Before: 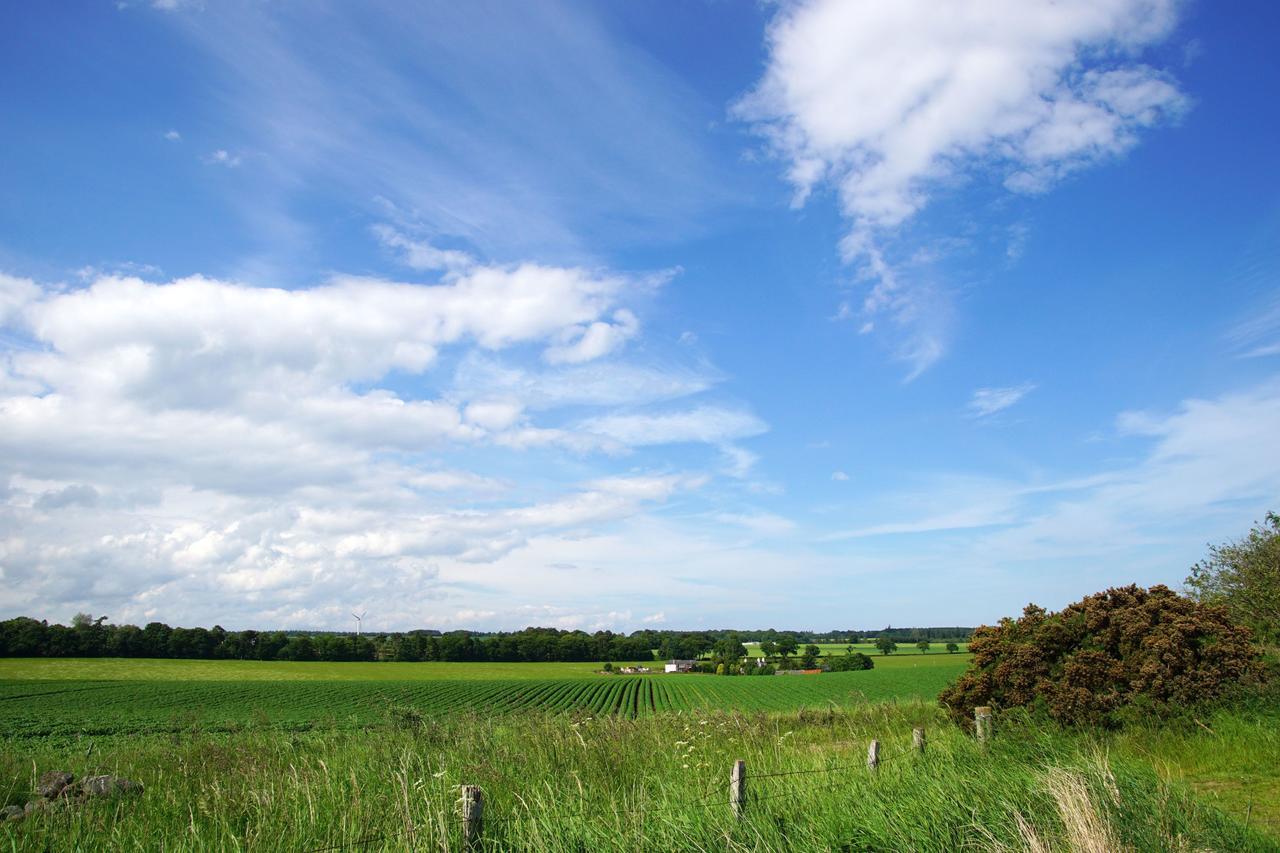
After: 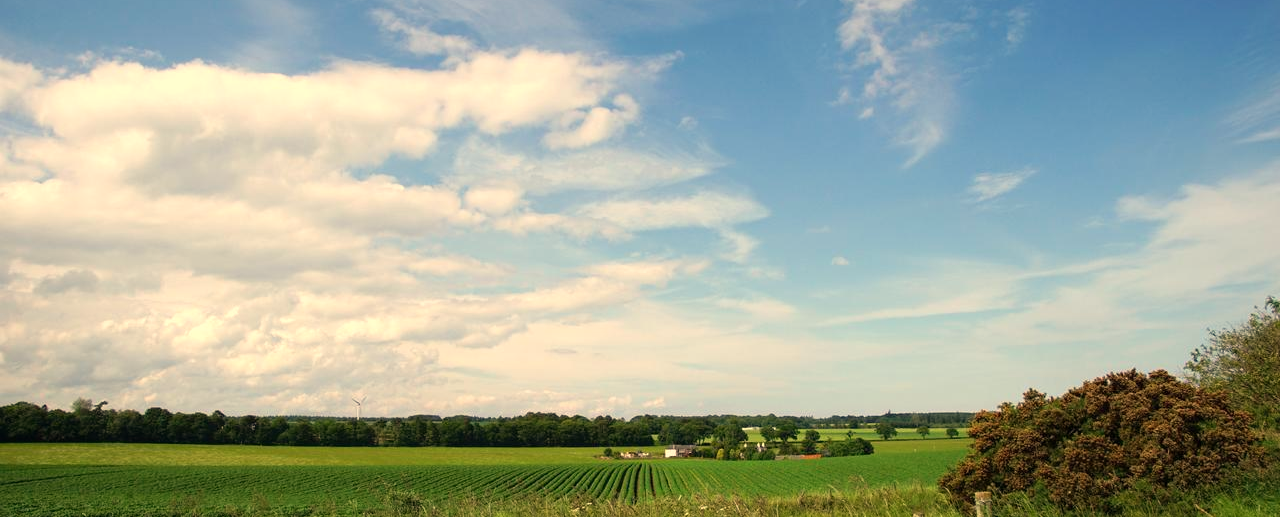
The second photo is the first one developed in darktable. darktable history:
white balance: red 1.138, green 0.996, blue 0.812
crop and rotate: top 25.357%, bottom 13.942%
